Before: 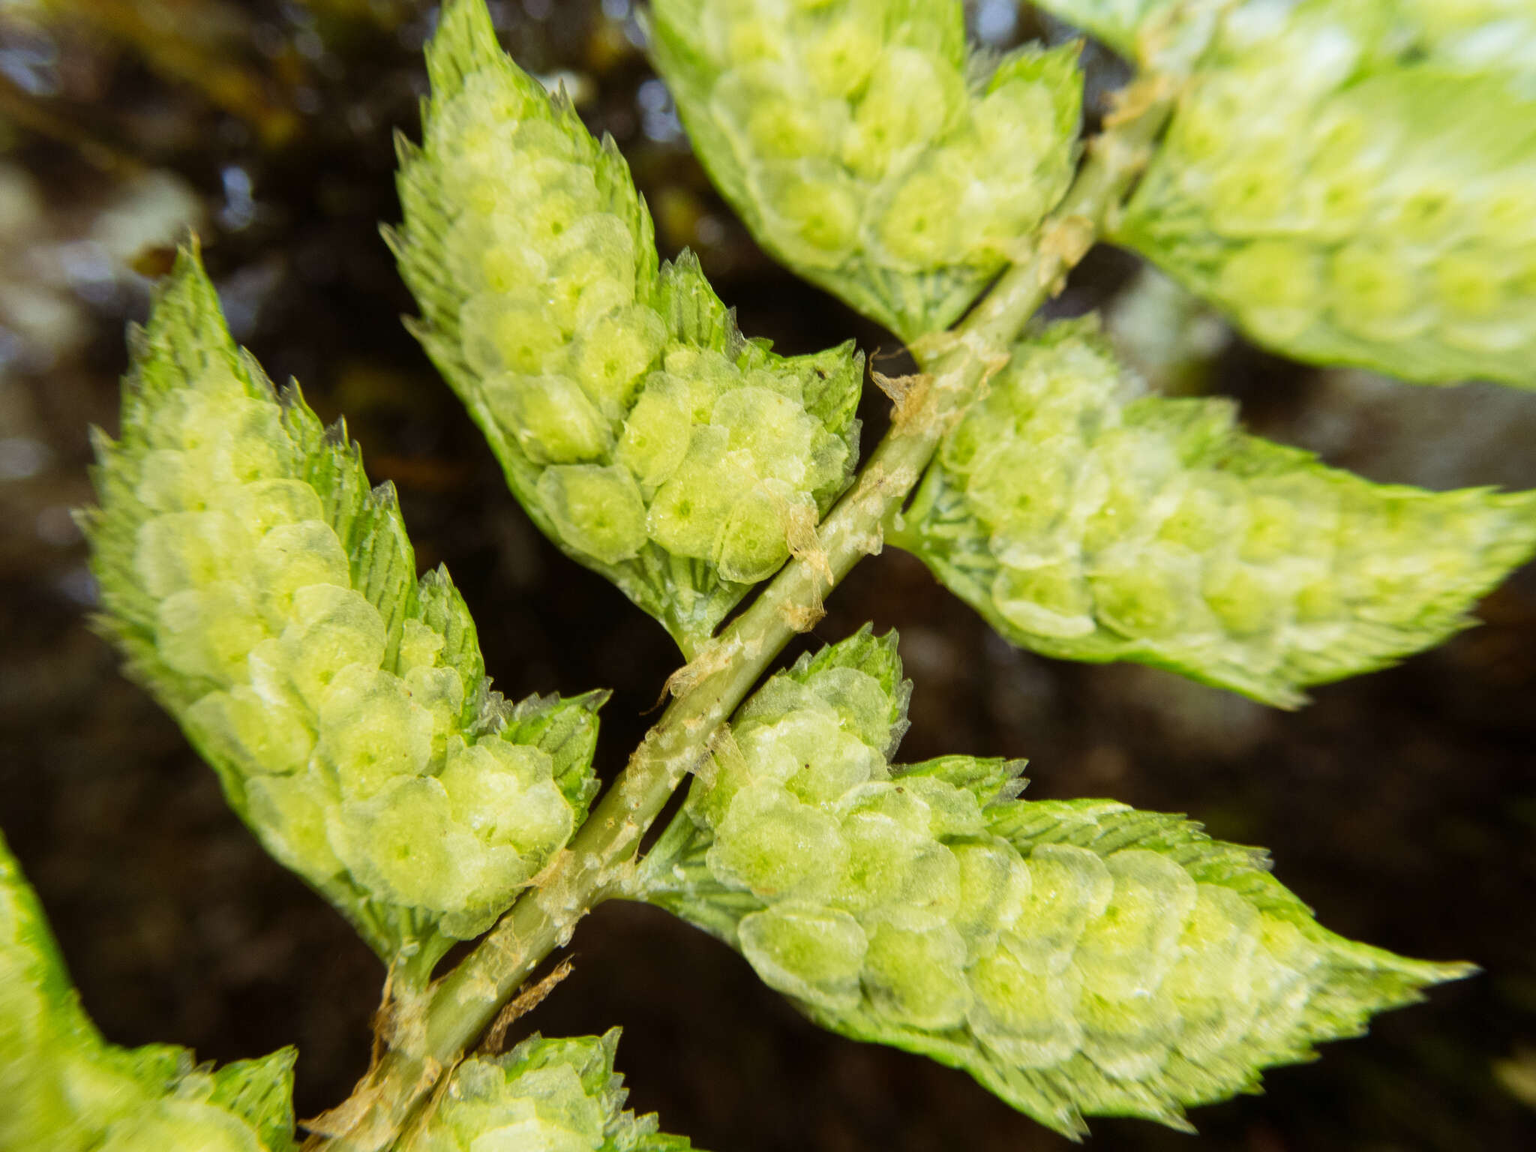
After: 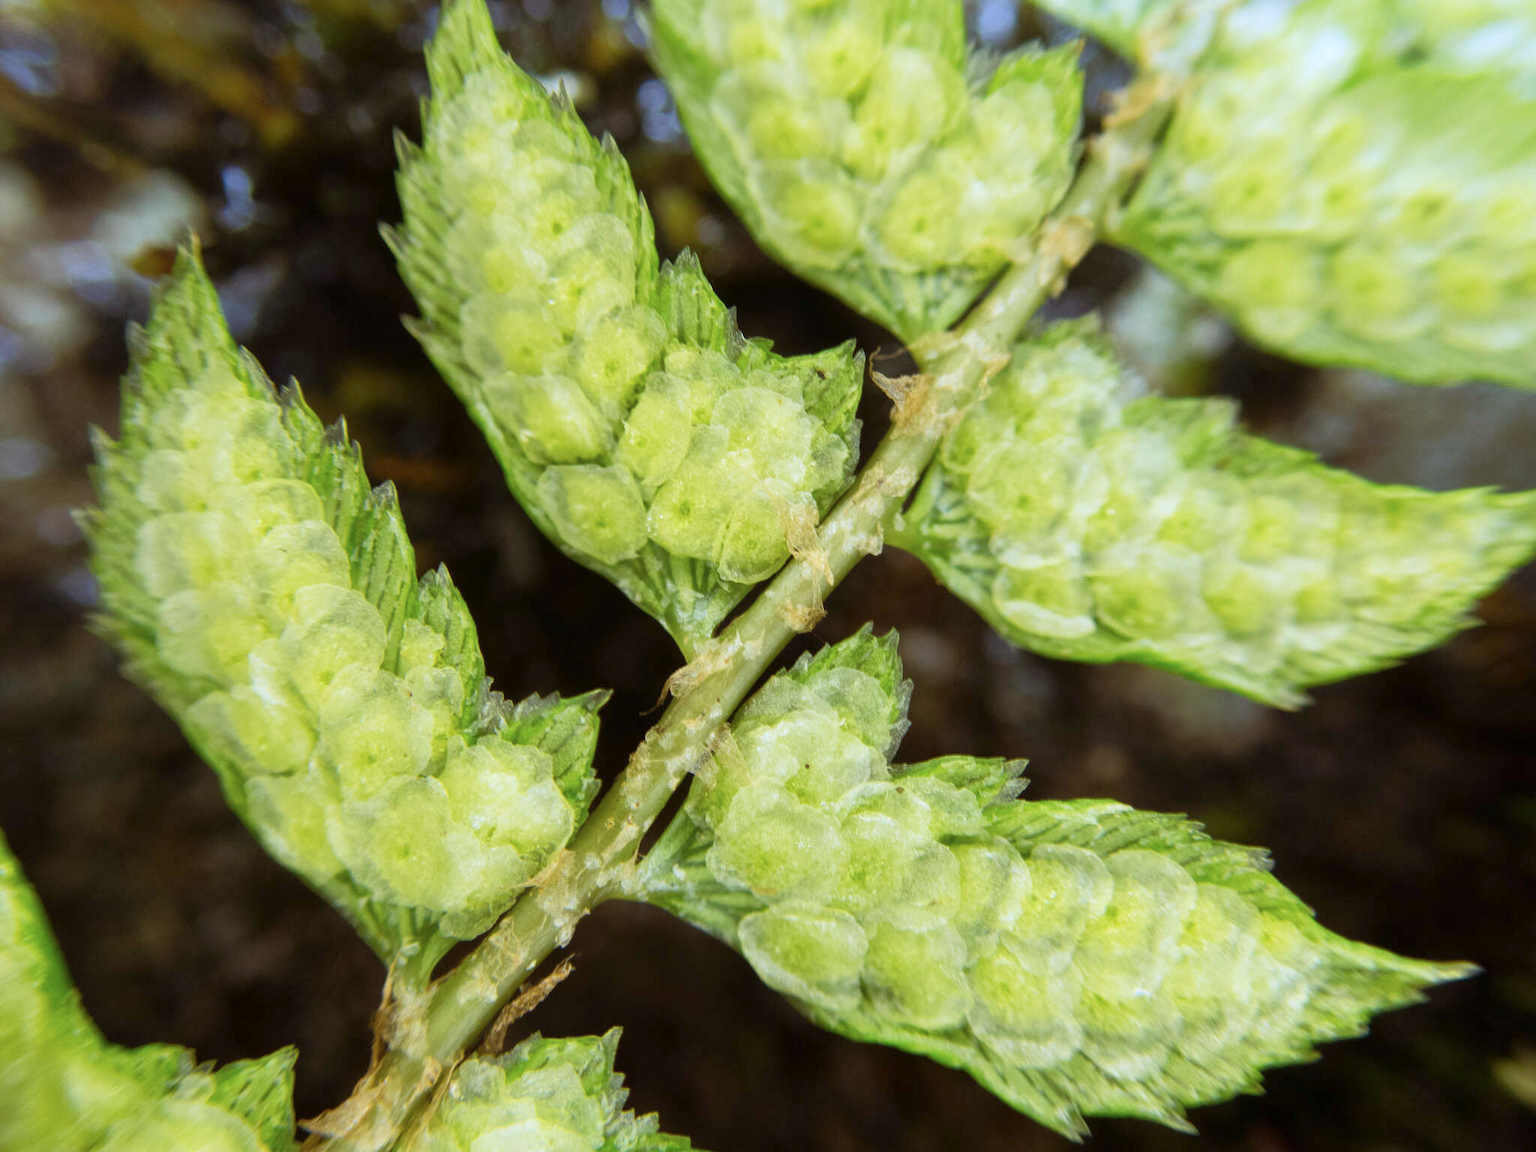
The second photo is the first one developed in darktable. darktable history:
rgb curve: curves: ch0 [(0, 0) (0.053, 0.068) (0.122, 0.128) (1, 1)]
color calibration: illuminant as shot in camera, x 0.37, y 0.382, temperature 4313.32 K
bloom: size 15%, threshold 97%, strength 7%
contrast brightness saturation: contrast 0.05
